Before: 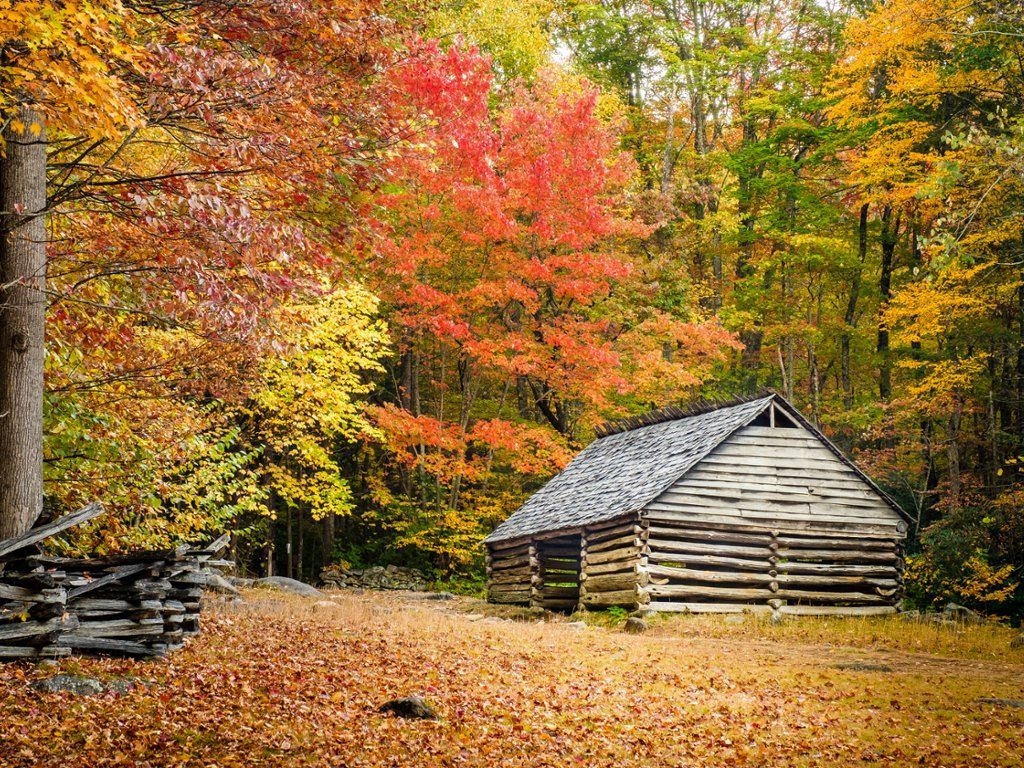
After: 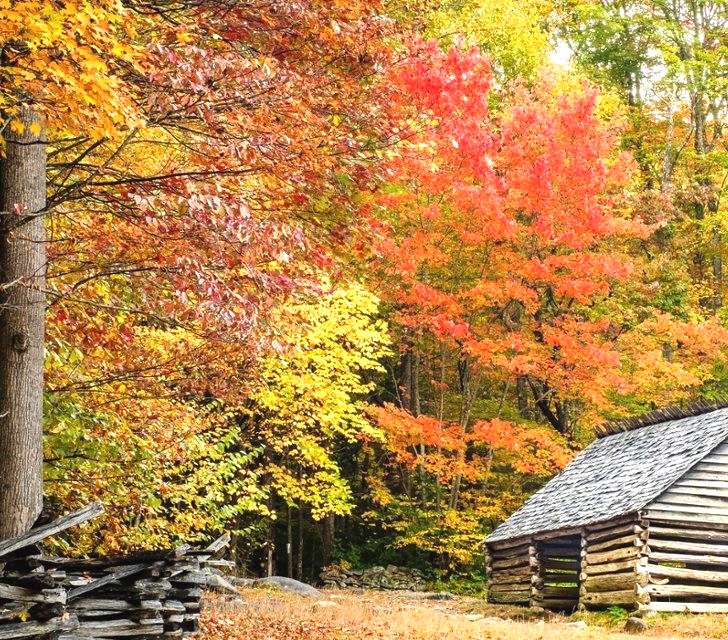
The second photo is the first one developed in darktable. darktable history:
exposure: black level correction -0.002, exposure 0.54 EV, compensate highlight preservation false
crop: right 28.885%, bottom 16.626%
